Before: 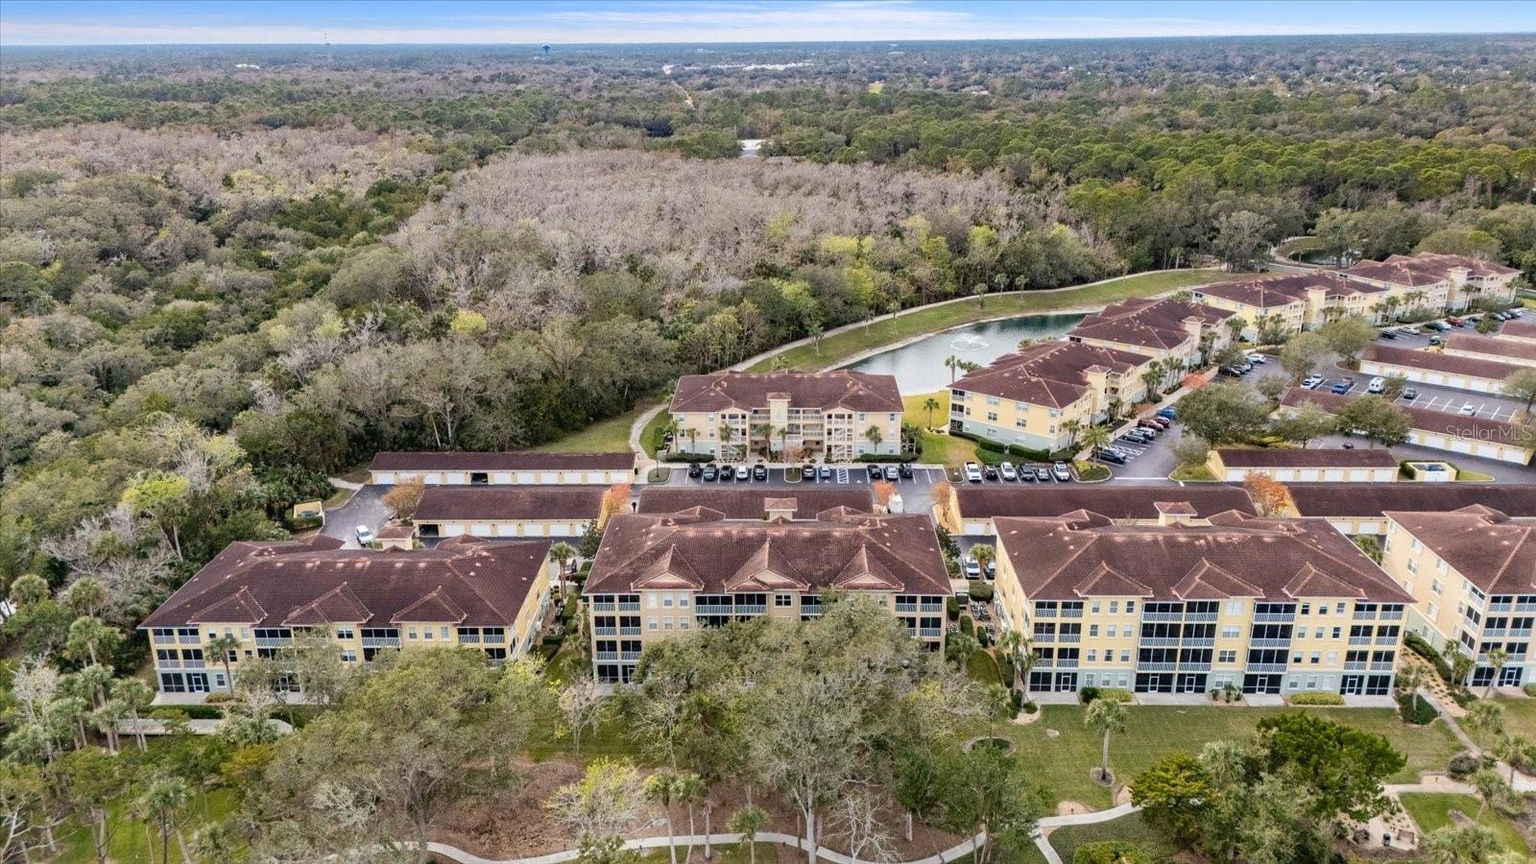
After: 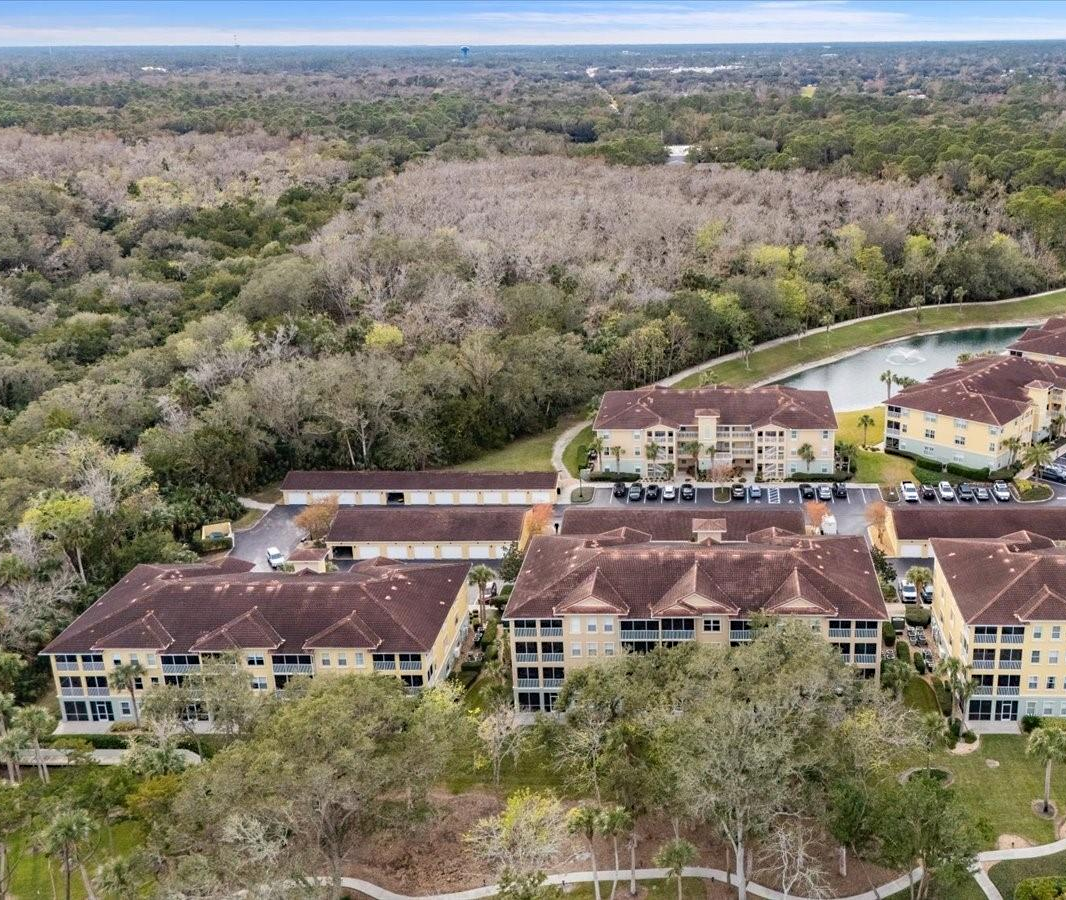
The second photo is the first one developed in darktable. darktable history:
sharpen: radius 5.325, amount 0.312, threshold 26.433
crop and rotate: left 6.617%, right 26.717%
